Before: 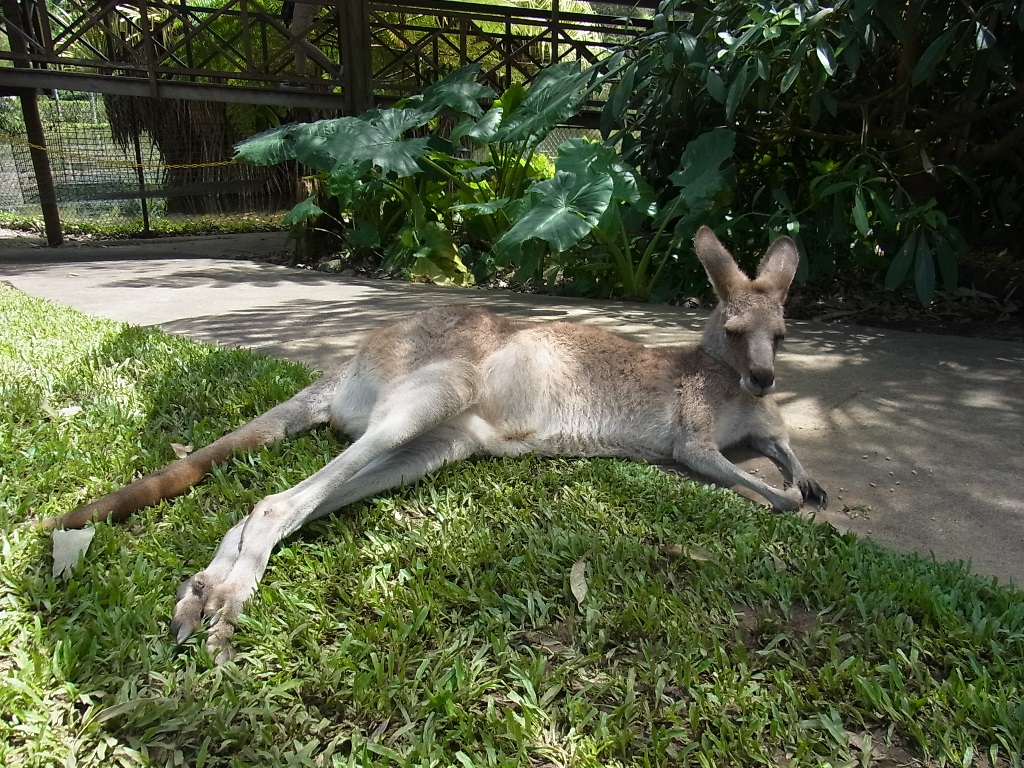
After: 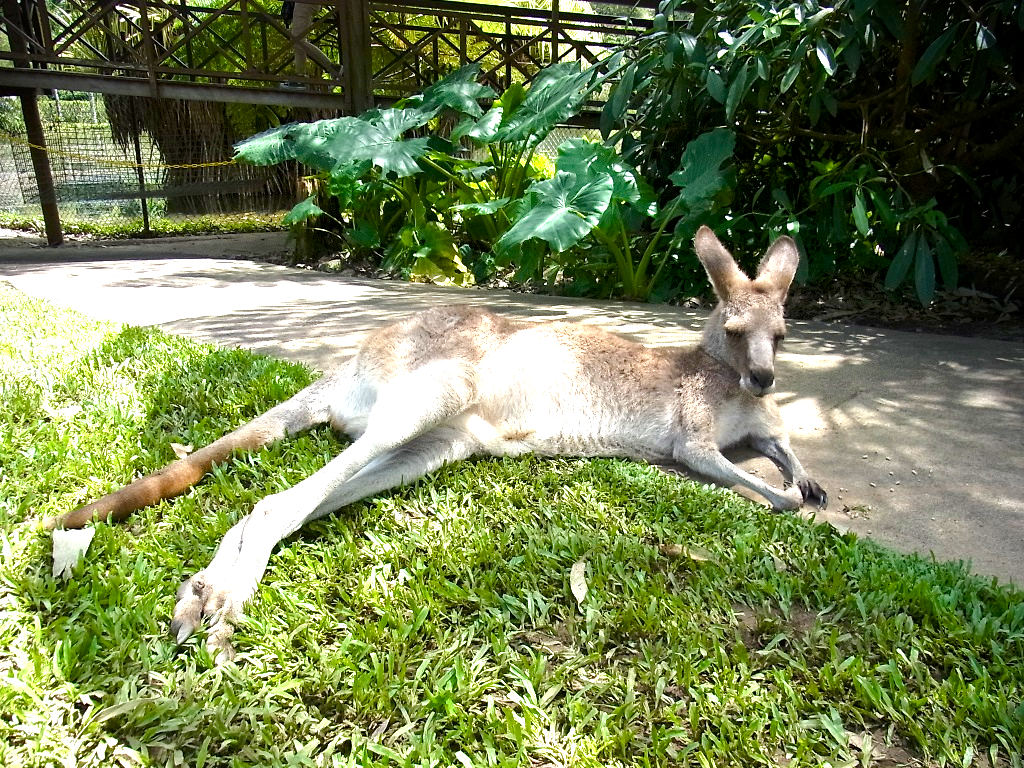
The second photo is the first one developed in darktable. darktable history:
exposure: black level correction 0, exposure 1.2 EV, compensate highlight preservation false
vignetting: brightness -0.629, saturation -0.007, center (-0.028, 0.239)
color balance rgb: global offset › luminance -0.51%, perceptual saturation grading › global saturation 27.53%, perceptual saturation grading › highlights -25%, perceptual saturation grading › shadows 25%, perceptual brilliance grading › highlights 6.62%, perceptual brilliance grading › mid-tones 17.07%, perceptual brilliance grading › shadows -5.23%
